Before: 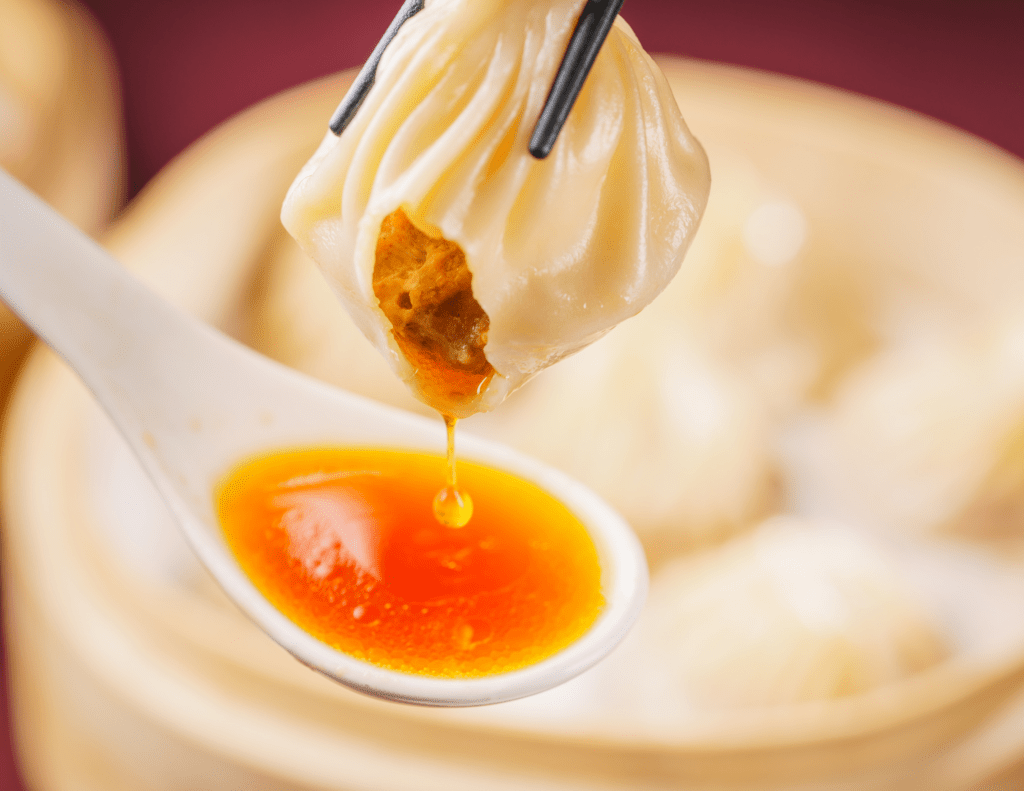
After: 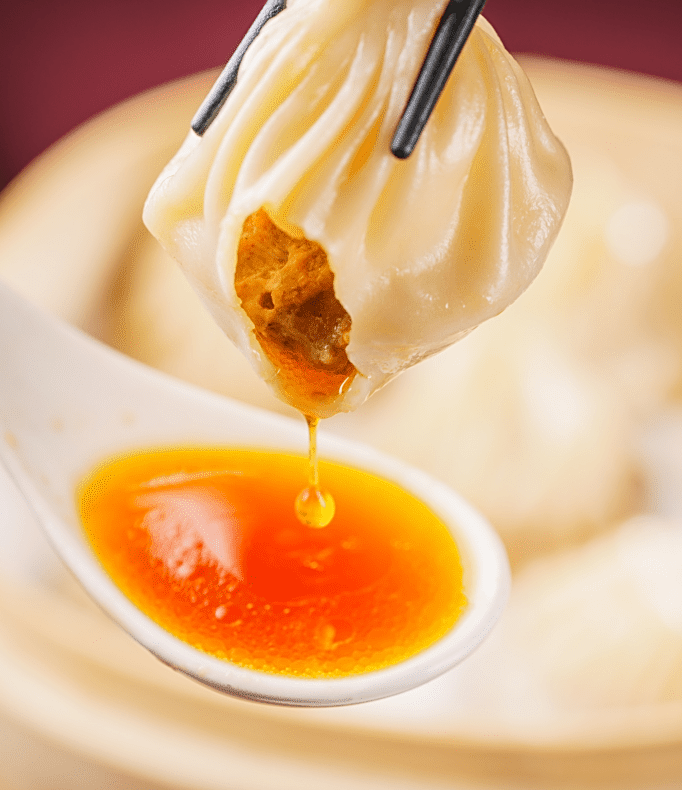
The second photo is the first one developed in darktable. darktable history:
crop and rotate: left 13.537%, right 19.796%
sharpen: on, module defaults
